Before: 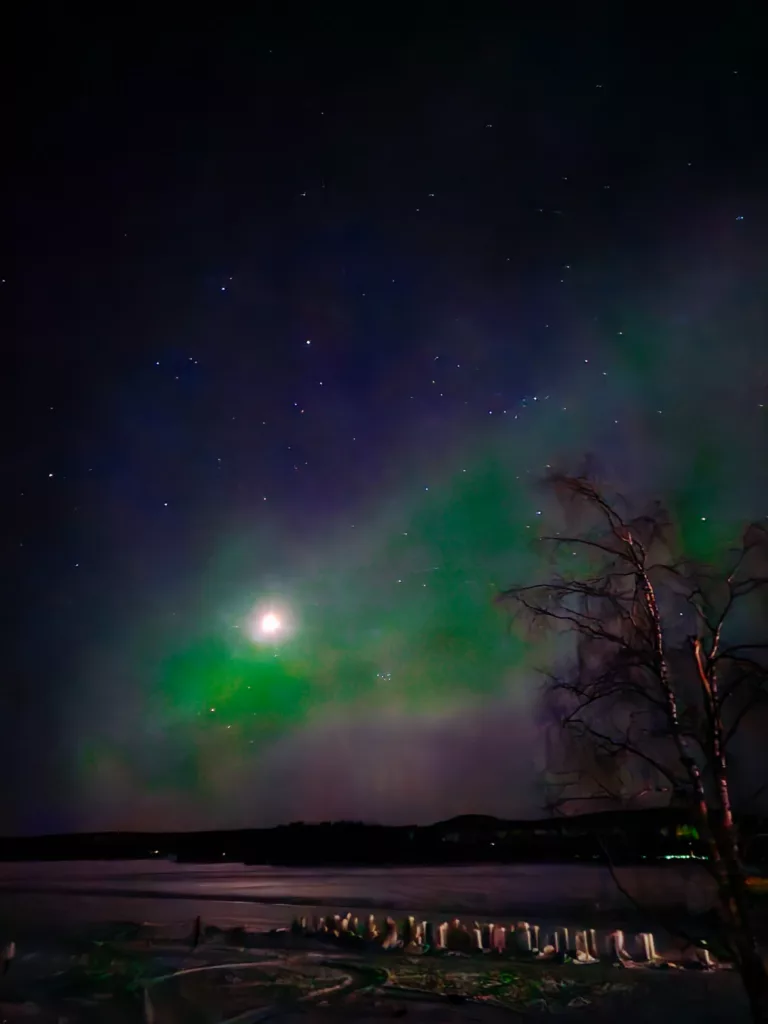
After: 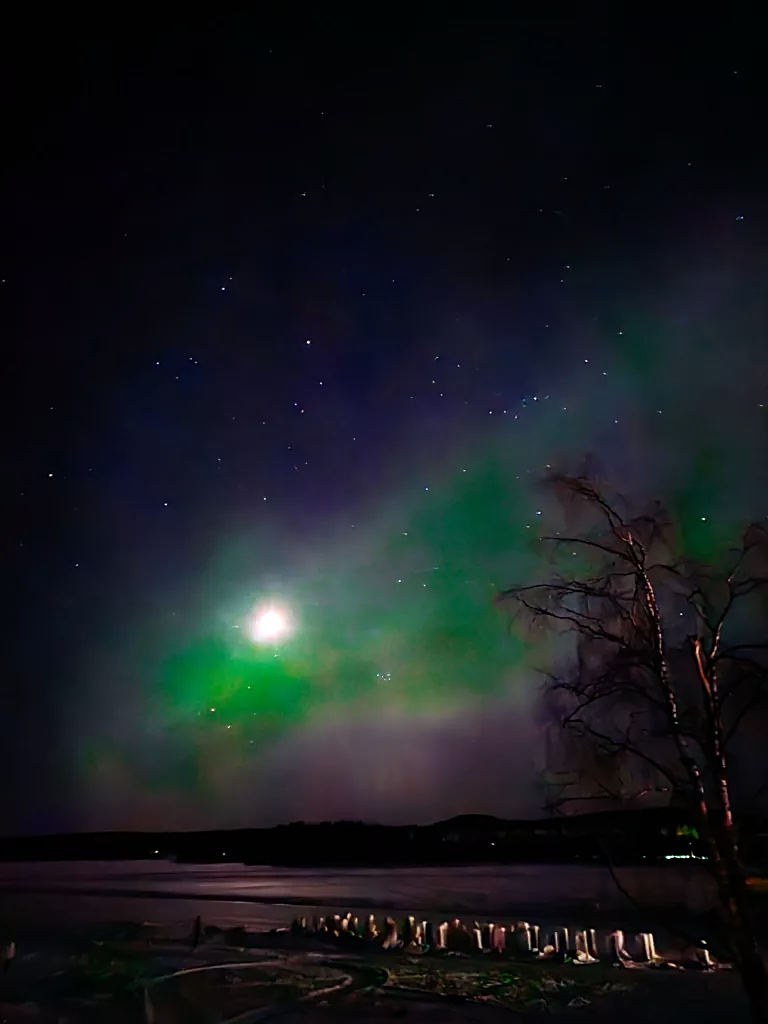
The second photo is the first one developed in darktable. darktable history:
tone equalizer: -8 EV -0.712 EV, -7 EV -0.682 EV, -6 EV -0.582 EV, -5 EV -0.363 EV, -3 EV 0.4 EV, -2 EV 0.6 EV, -1 EV 0.692 EV, +0 EV 0.745 EV, mask exposure compensation -0.495 EV
sharpen: on, module defaults
